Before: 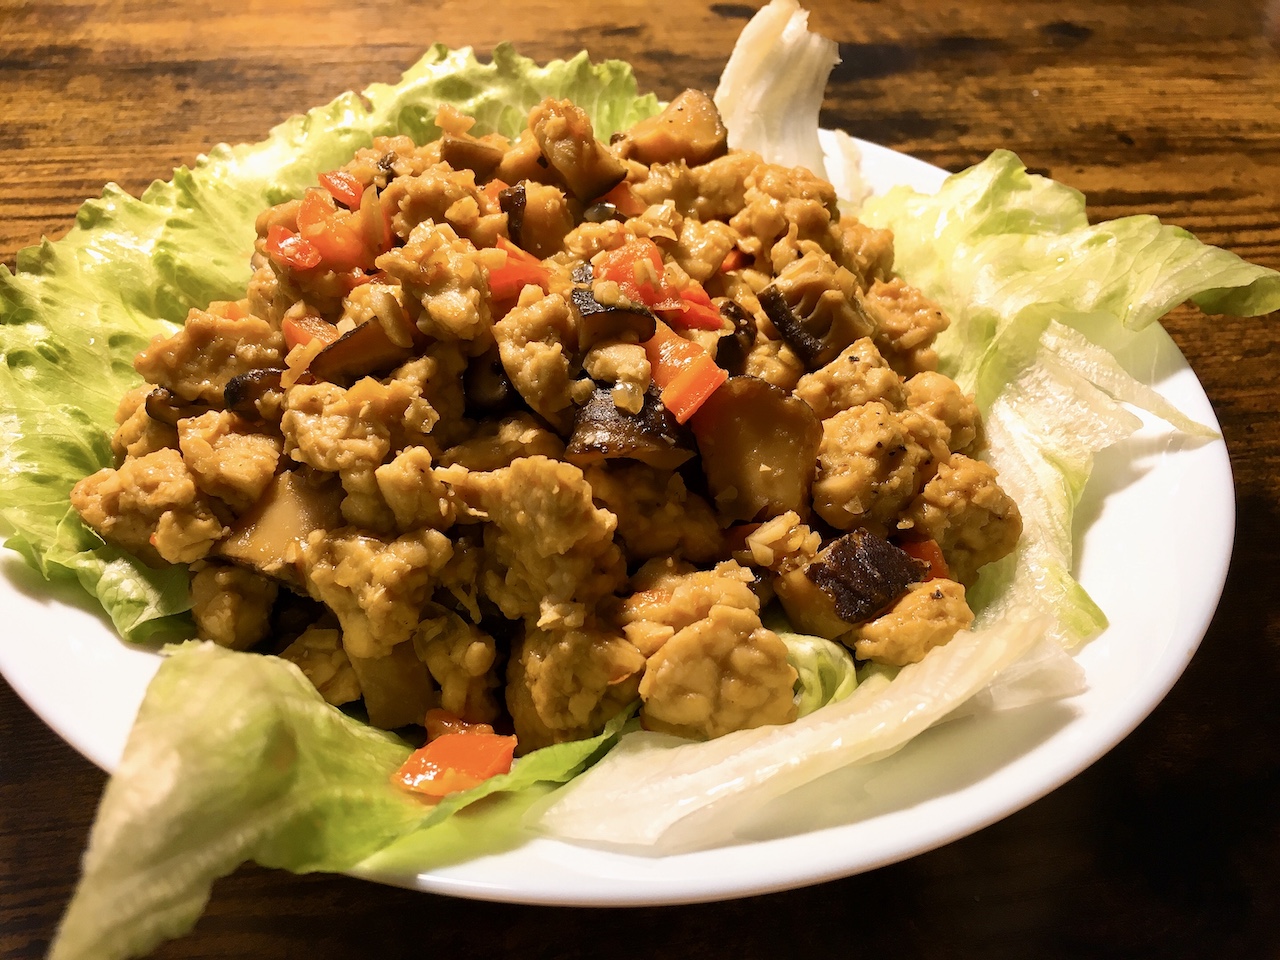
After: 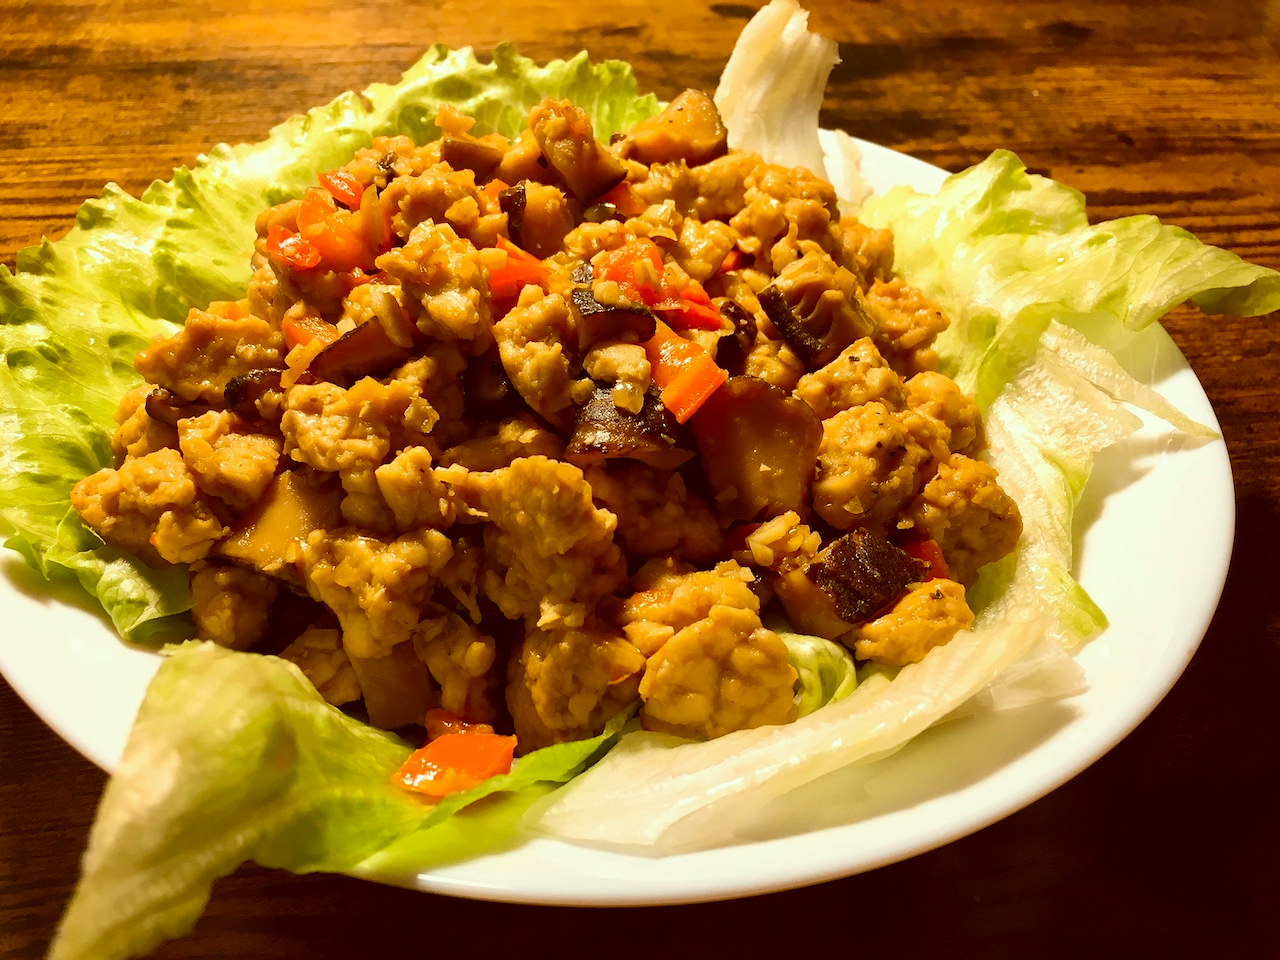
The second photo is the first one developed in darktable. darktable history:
color correction: highlights a* -6.13, highlights b* 9.5, shadows a* 10.47, shadows b* 23.44
